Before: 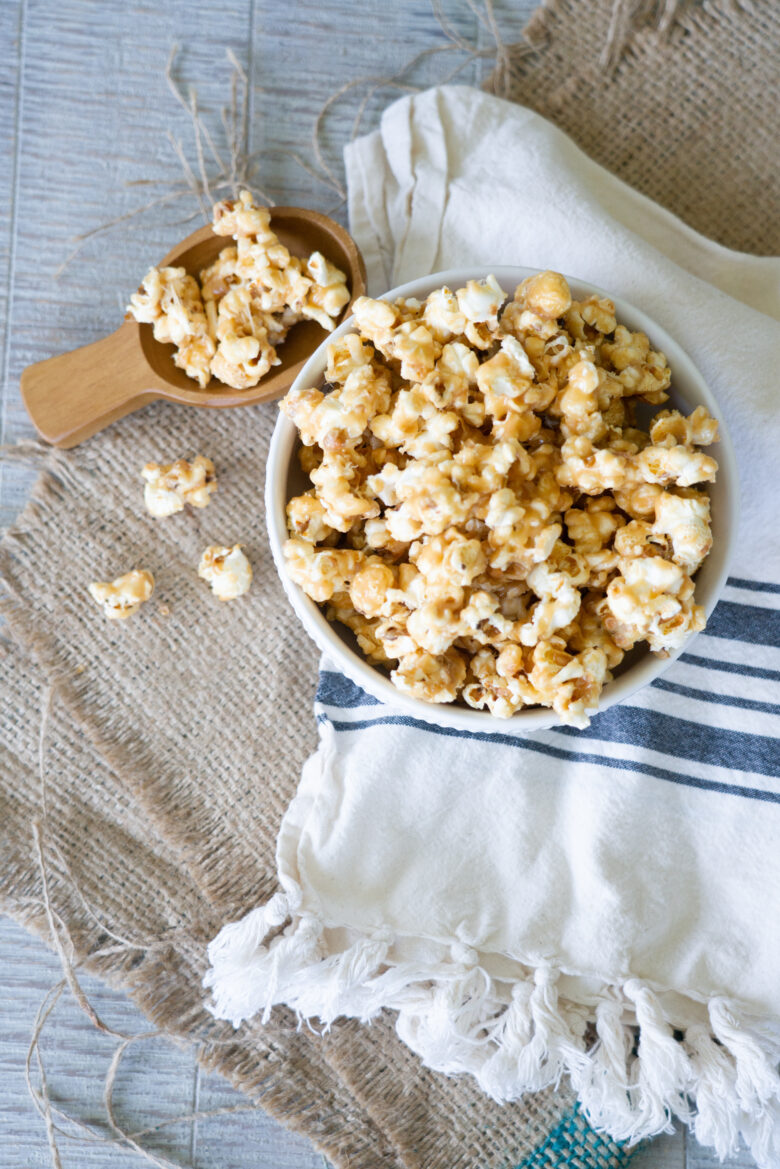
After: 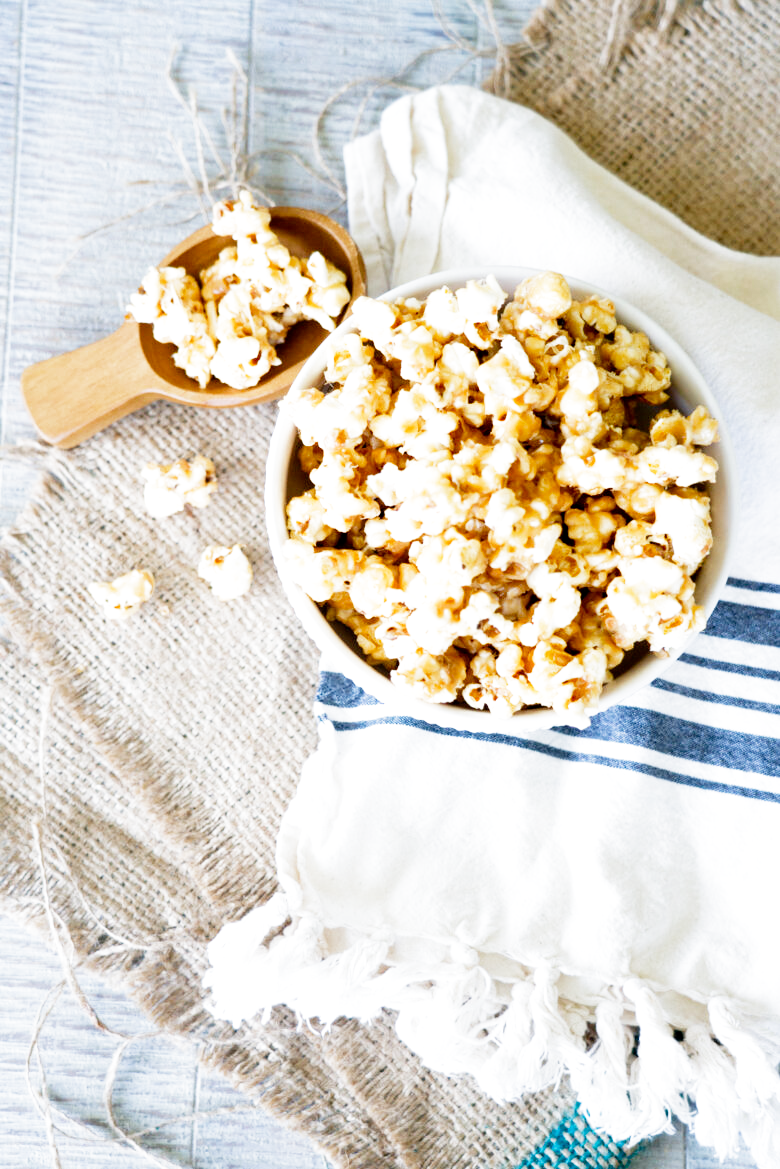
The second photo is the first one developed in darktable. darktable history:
filmic rgb: middle gray luminance 9.98%, black relative exposure -8.6 EV, white relative exposure 3.32 EV, threshold 5.99 EV, target black luminance 0%, hardness 5.21, latitude 44.57%, contrast 1.313, highlights saturation mix 5.57%, shadows ↔ highlights balance 24.35%, add noise in highlights 0.001, preserve chrominance no, color science v3 (2019), use custom middle-gray values true, contrast in highlights soft, enable highlight reconstruction true
